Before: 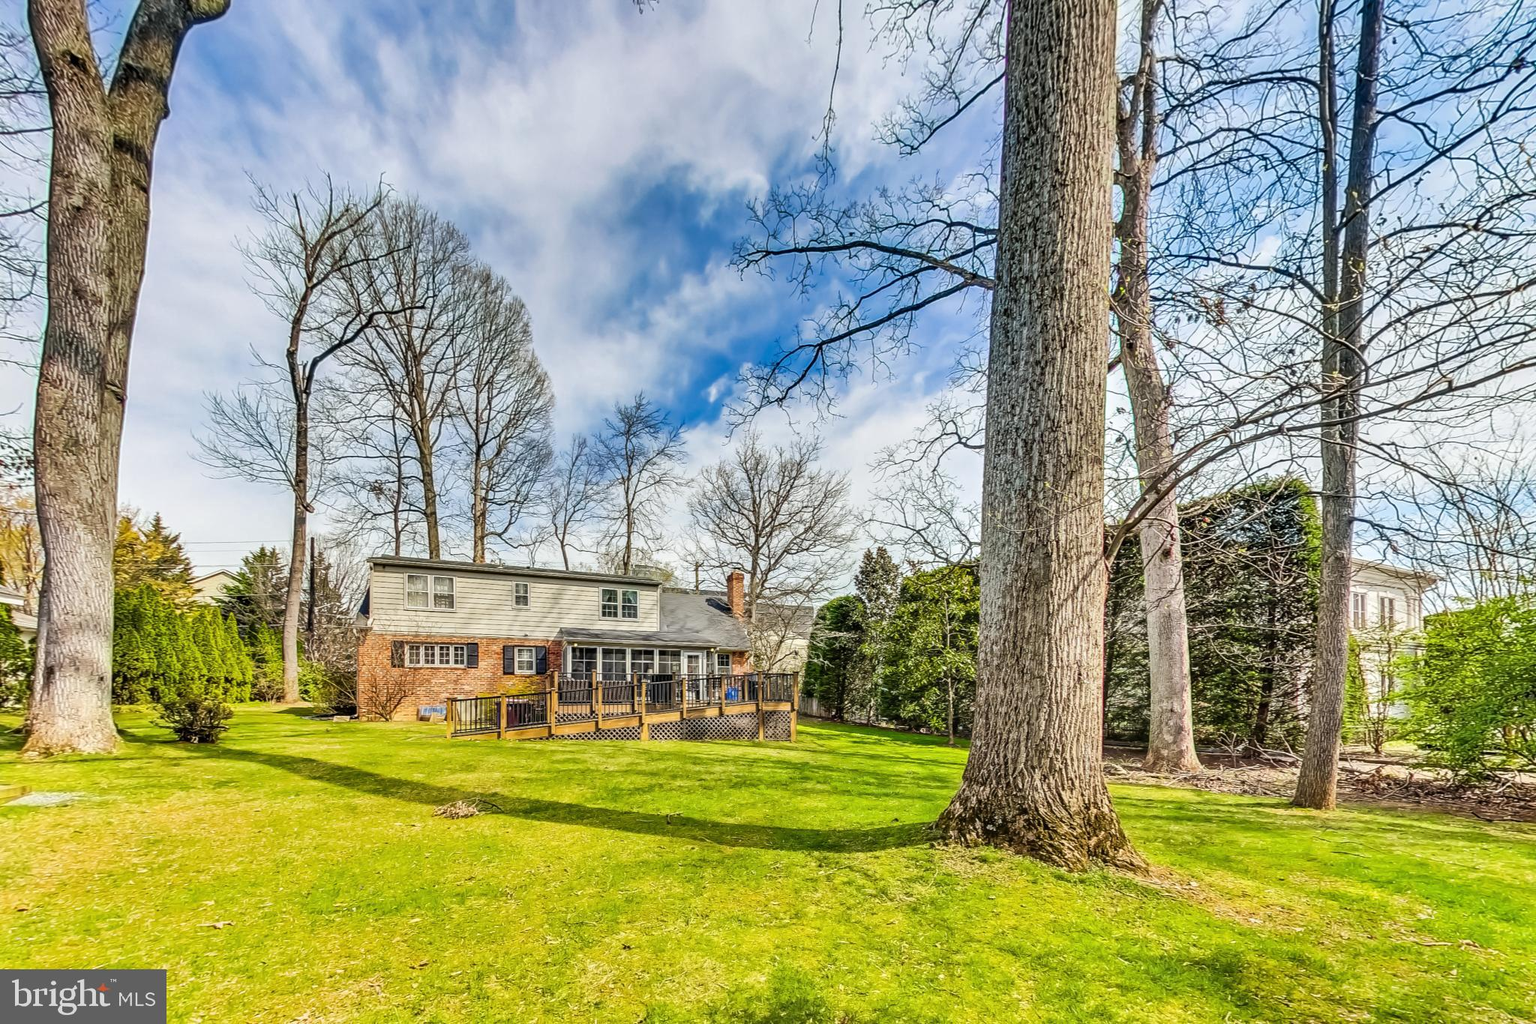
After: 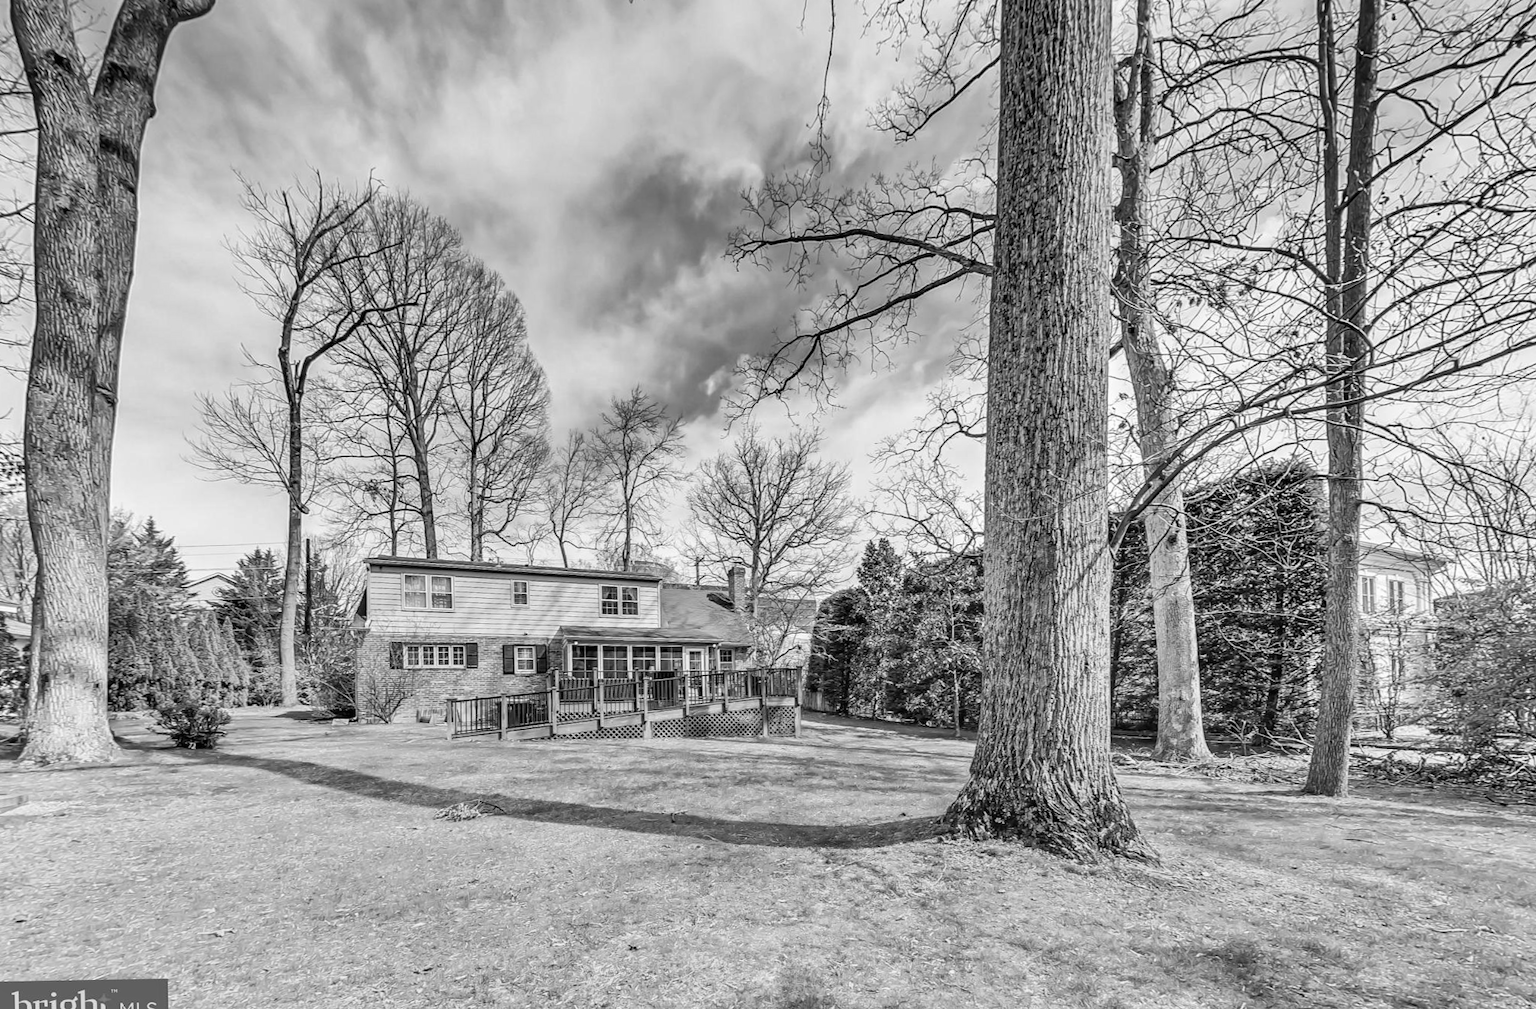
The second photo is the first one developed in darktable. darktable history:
rotate and perspective: rotation -1°, crop left 0.011, crop right 0.989, crop top 0.025, crop bottom 0.975
monochrome: a 1.94, b -0.638
